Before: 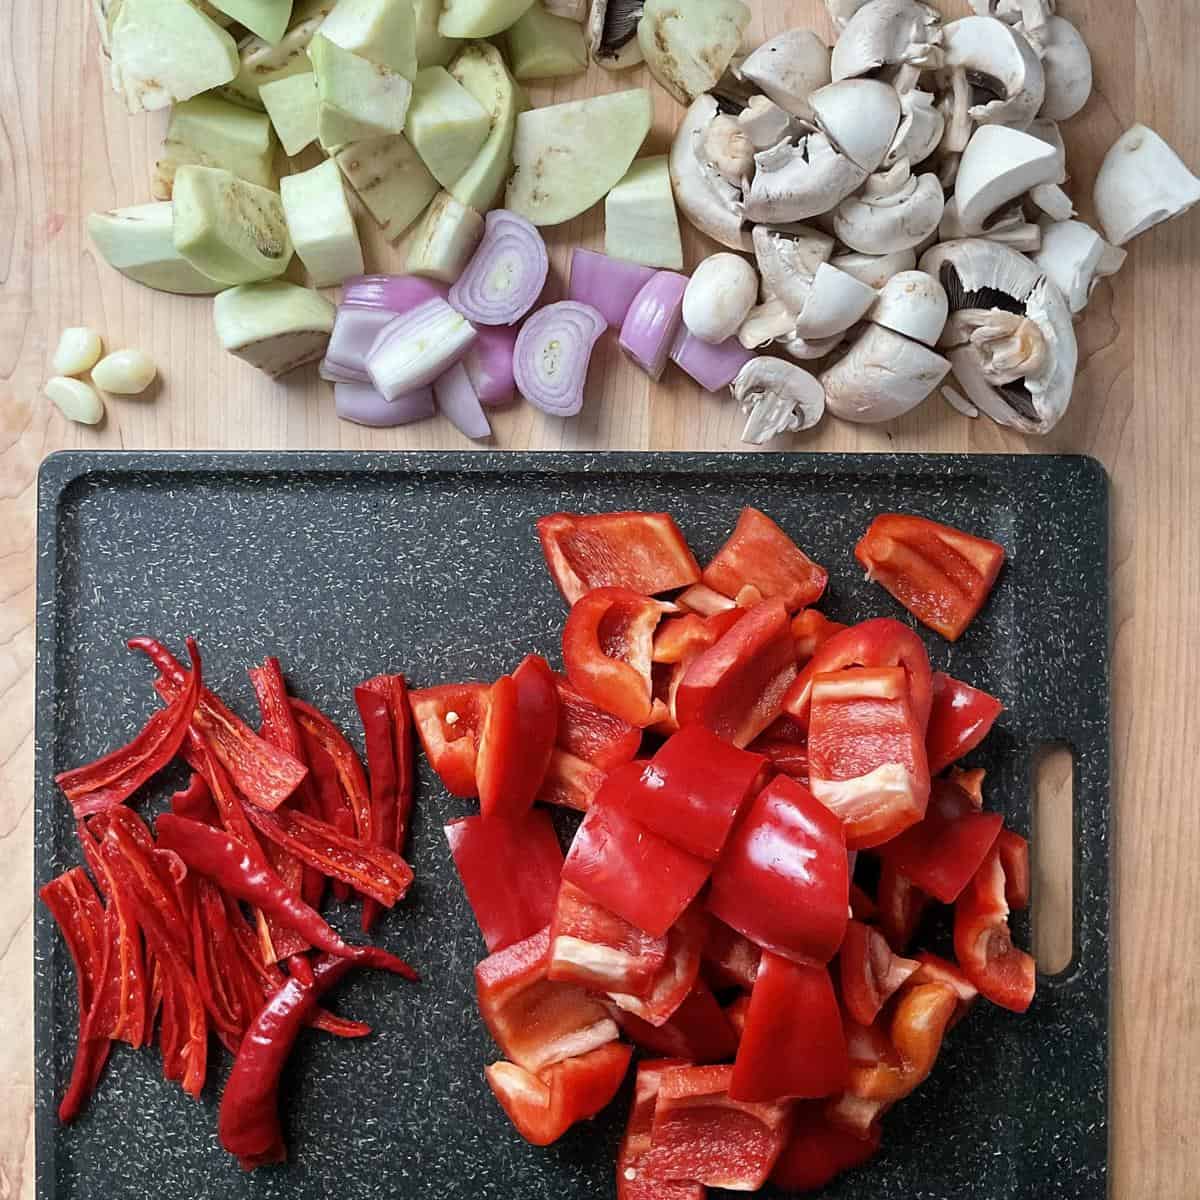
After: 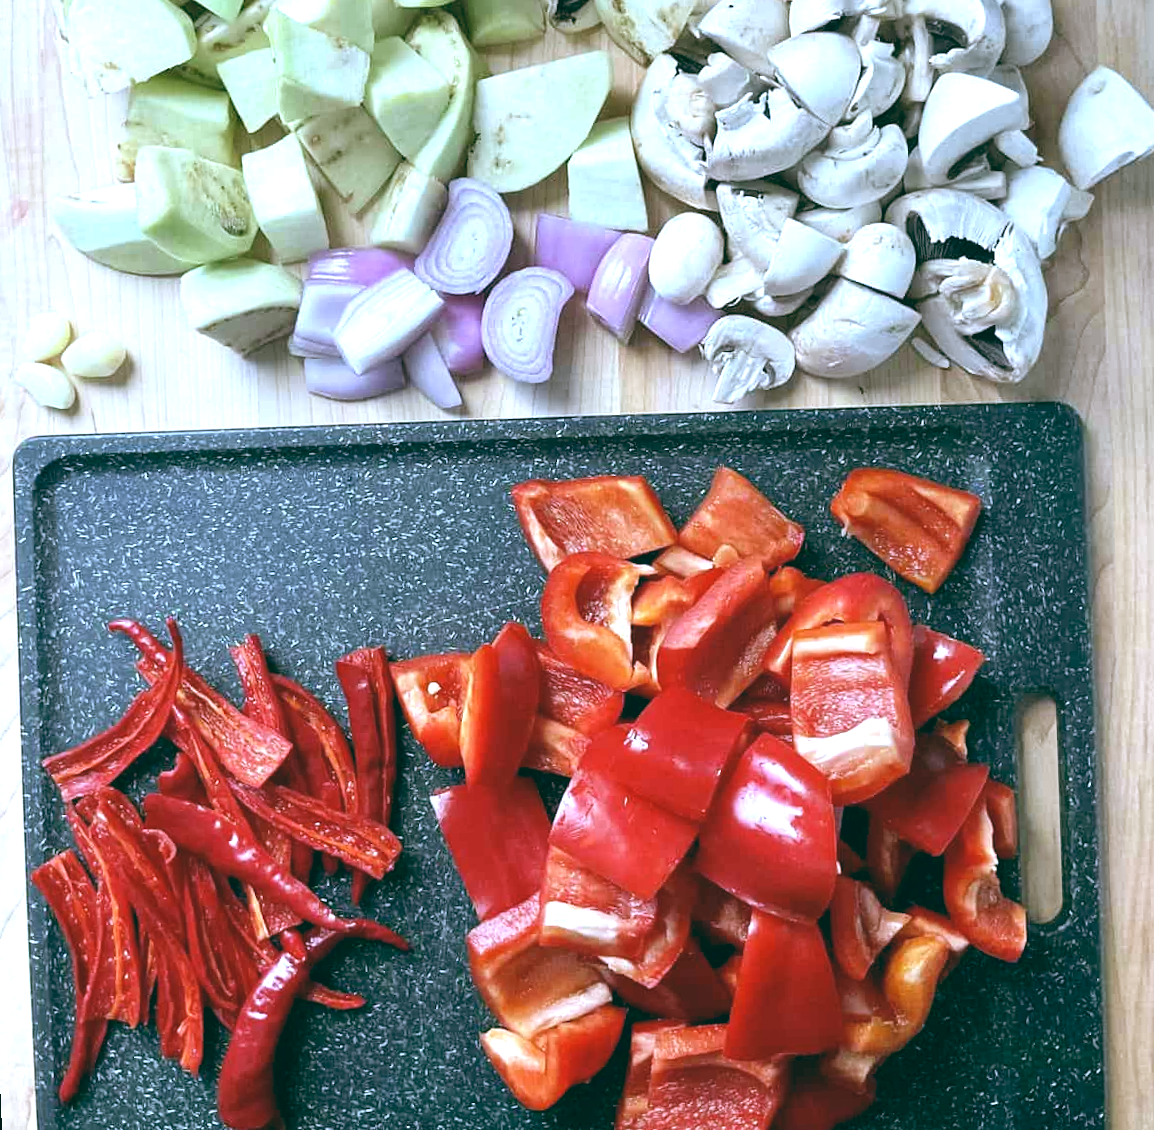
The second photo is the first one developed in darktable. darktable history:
exposure: black level correction 0, exposure 0.95 EV, compensate exposure bias true, compensate highlight preservation false
white balance: red 0.871, blue 1.249
rotate and perspective: rotation -2.12°, lens shift (vertical) 0.009, lens shift (horizontal) -0.008, automatic cropping original format, crop left 0.036, crop right 0.964, crop top 0.05, crop bottom 0.959
color balance: lift [1.005, 0.99, 1.007, 1.01], gamma [1, 1.034, 1.032, 0.966], gain [0.873, 1.055, 1.067, 0.933]
